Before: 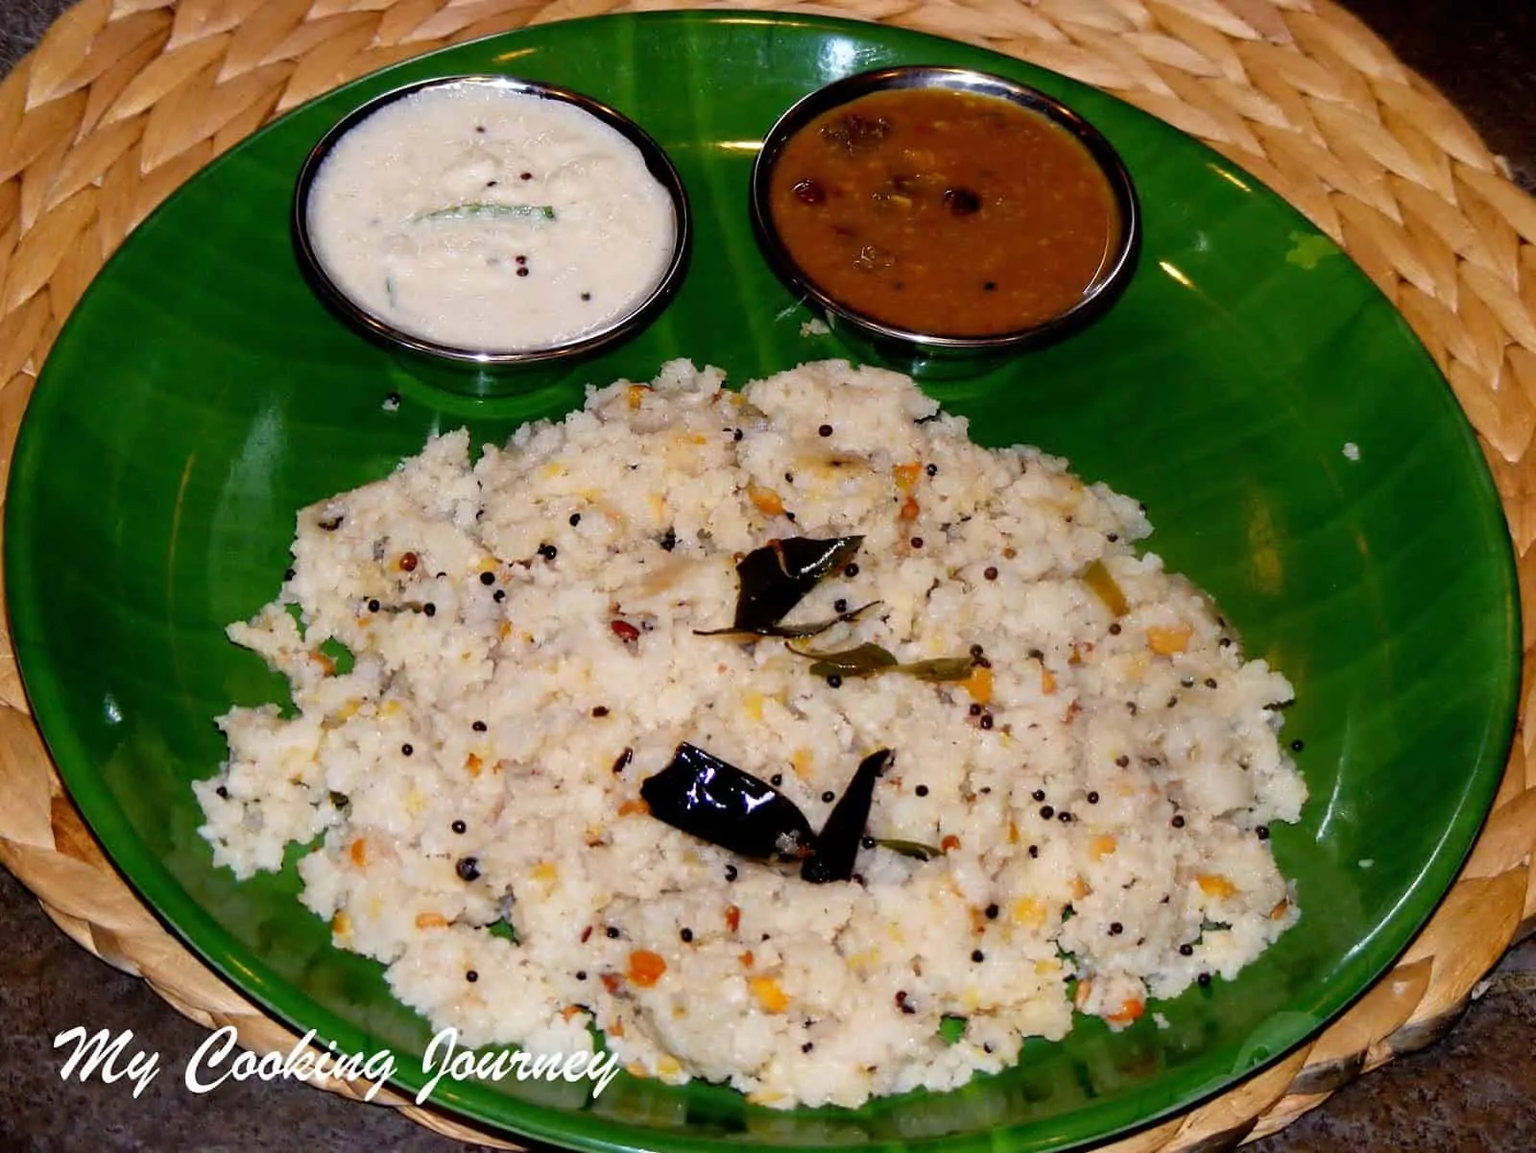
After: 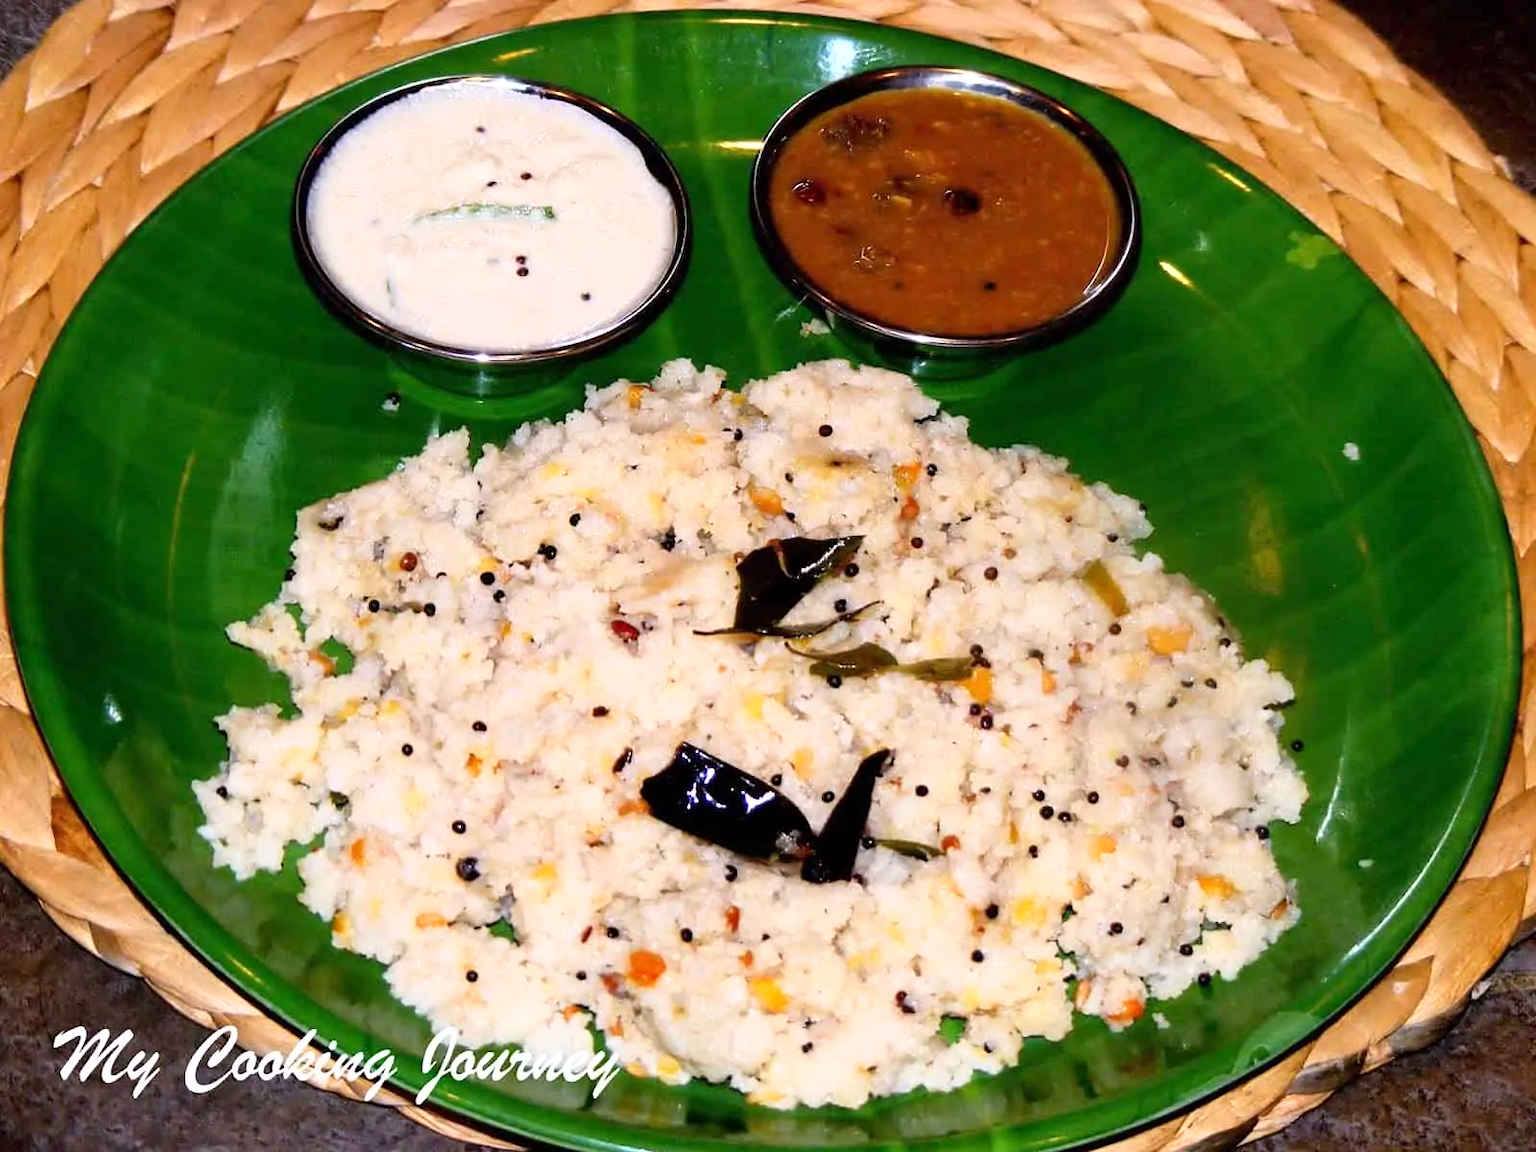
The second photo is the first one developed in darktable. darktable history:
white balance: red 1.009, blue 1.027
base curve: curves: ch0 [(0, 0) (0.557, 0.834) (1, 1)]
